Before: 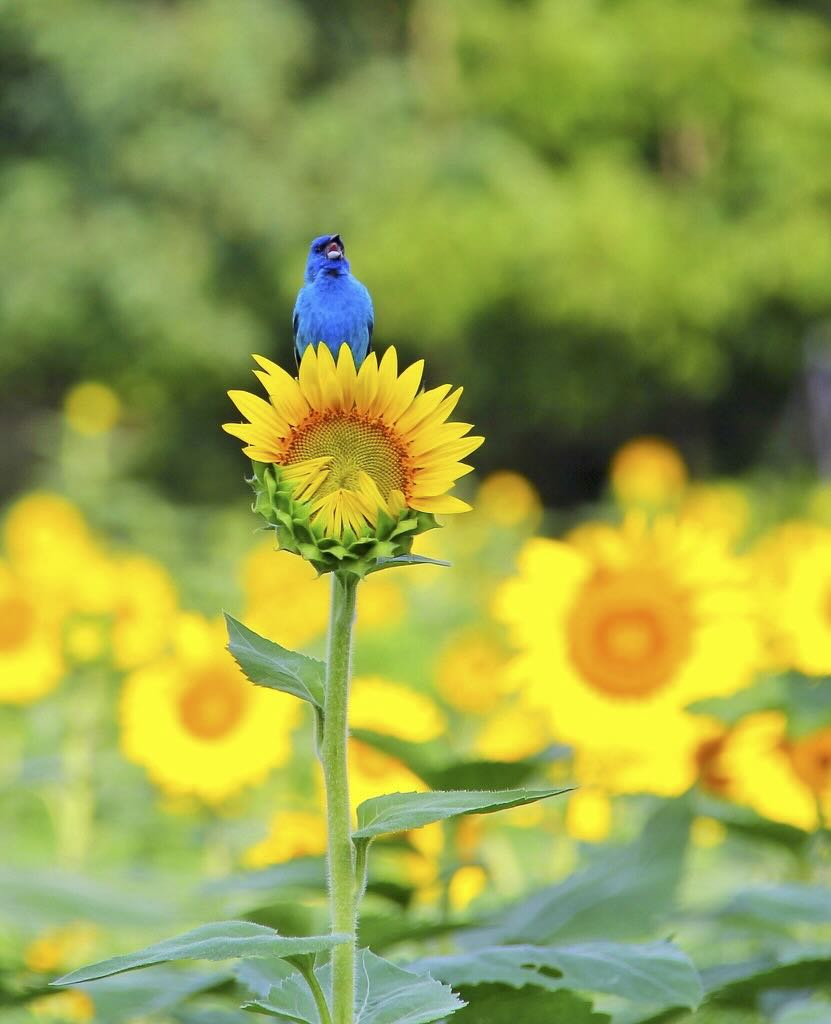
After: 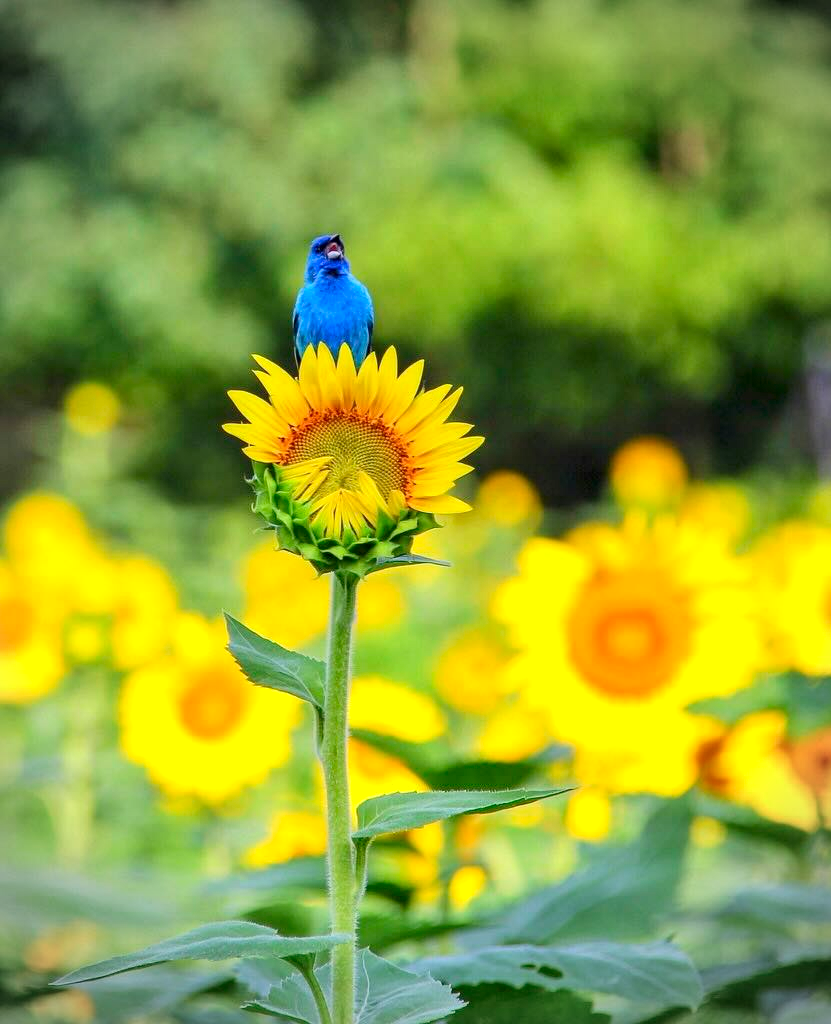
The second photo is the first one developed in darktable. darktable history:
local contrast: detail 130%
vignetting: unbound false
contrast brightness saturation: contrast 0.1, brightness 0.03, saturation 0.09
